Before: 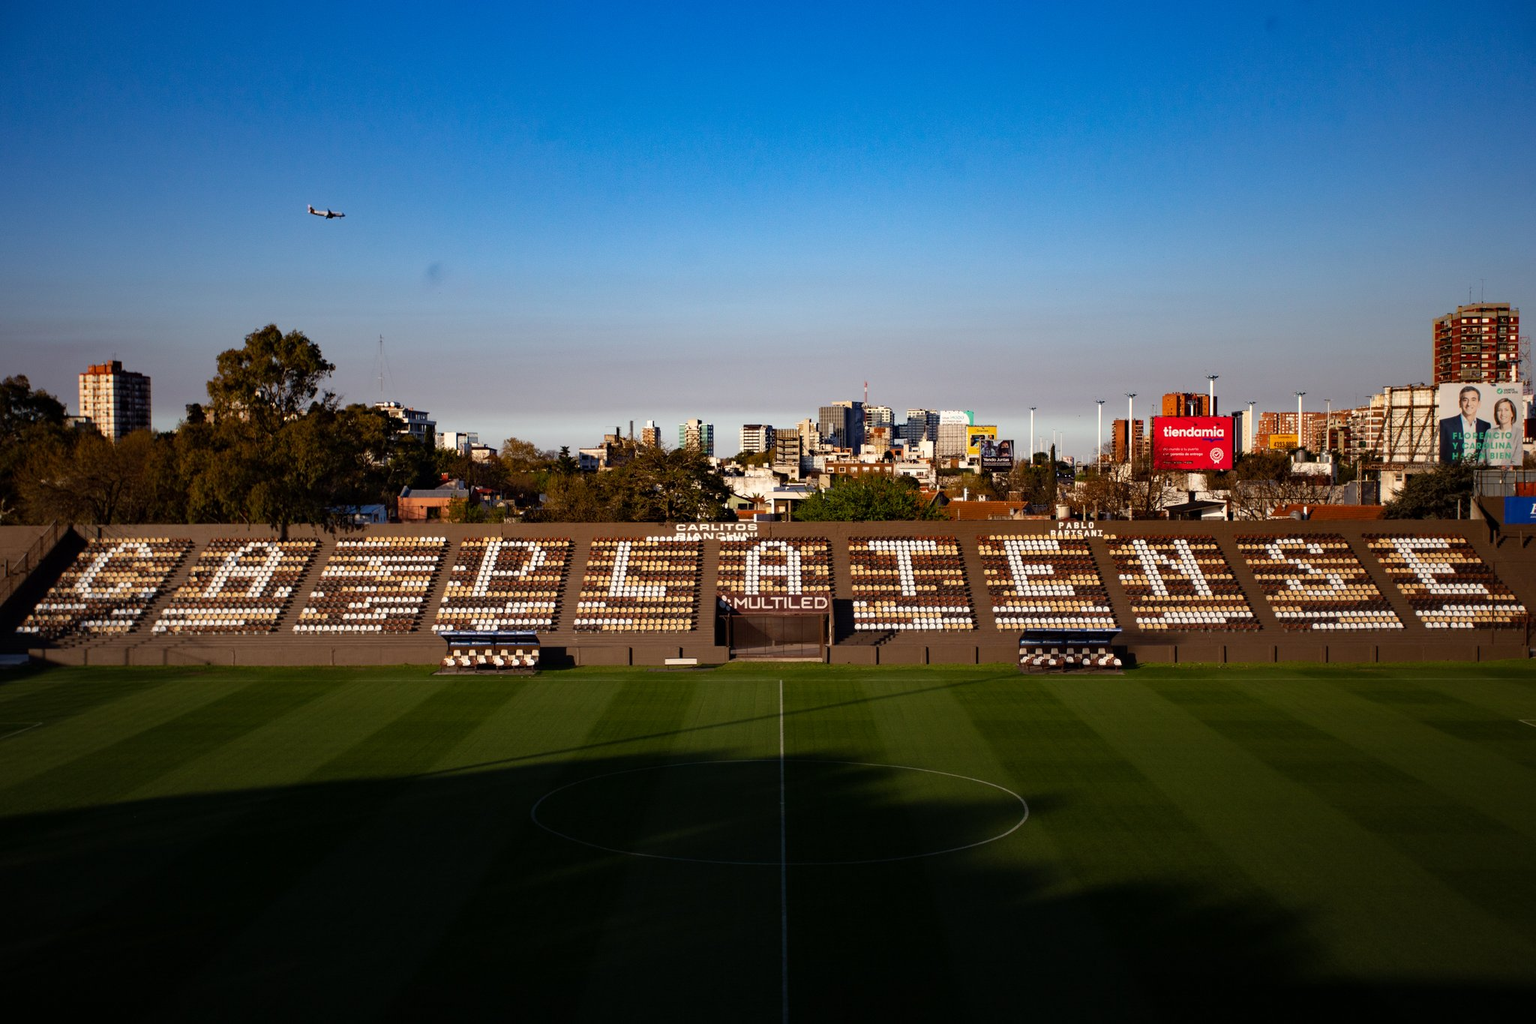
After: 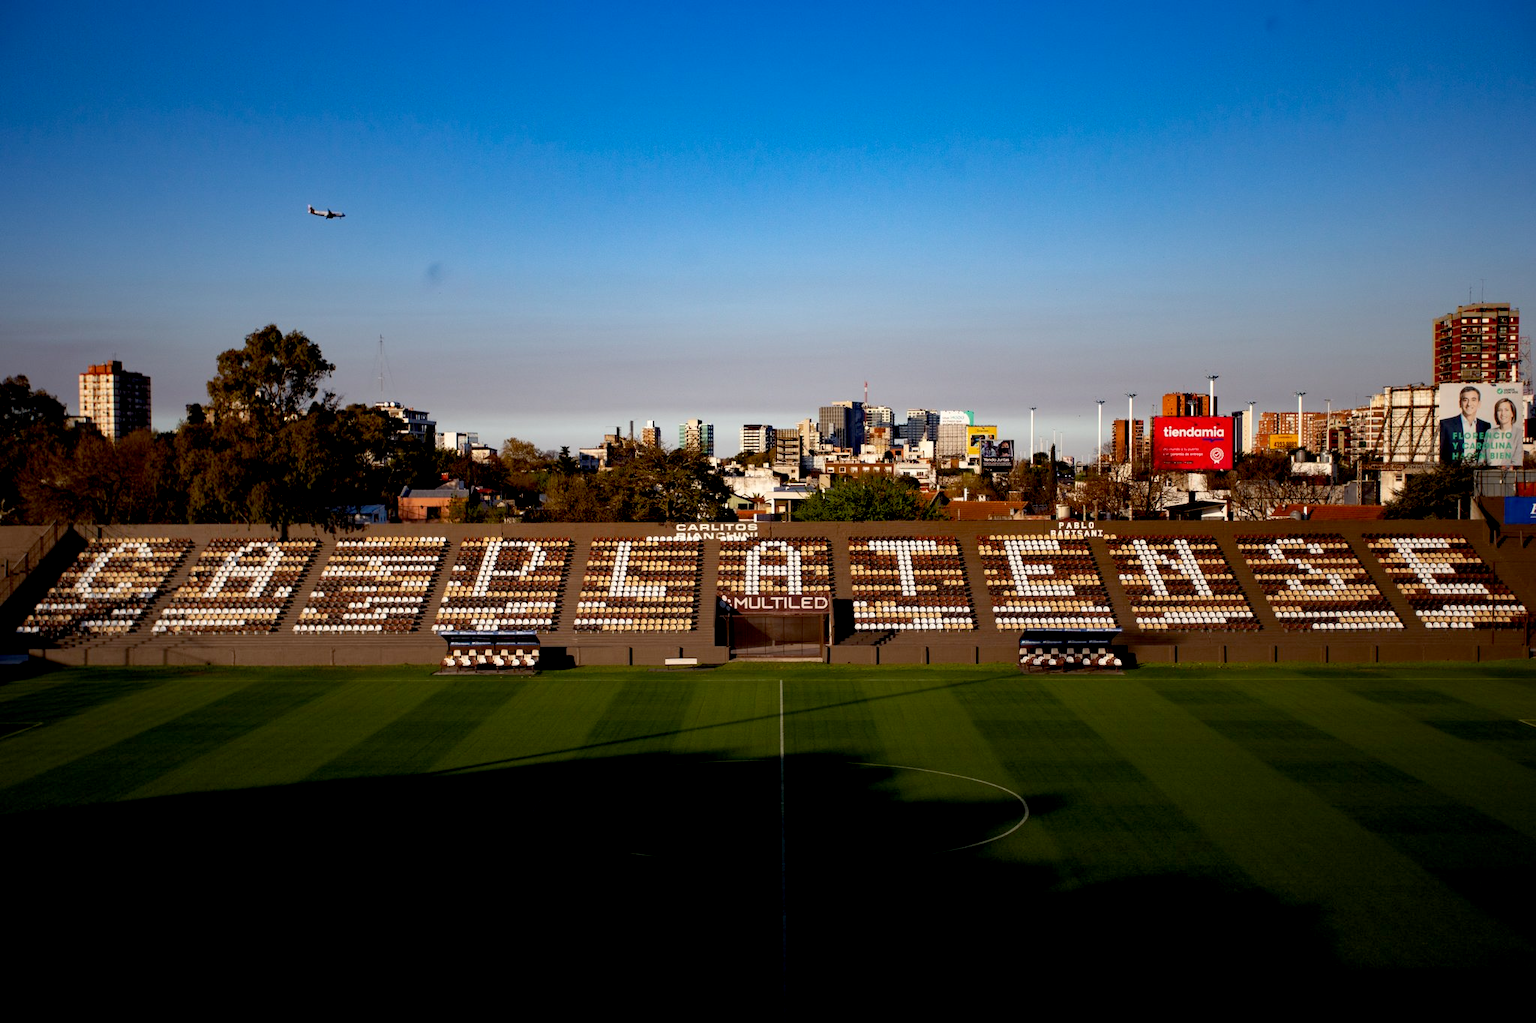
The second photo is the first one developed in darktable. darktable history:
exposure: black level correction 0.009, exposure 0.014 EV, compensate highlight preservation false
white balance: emerald 1
